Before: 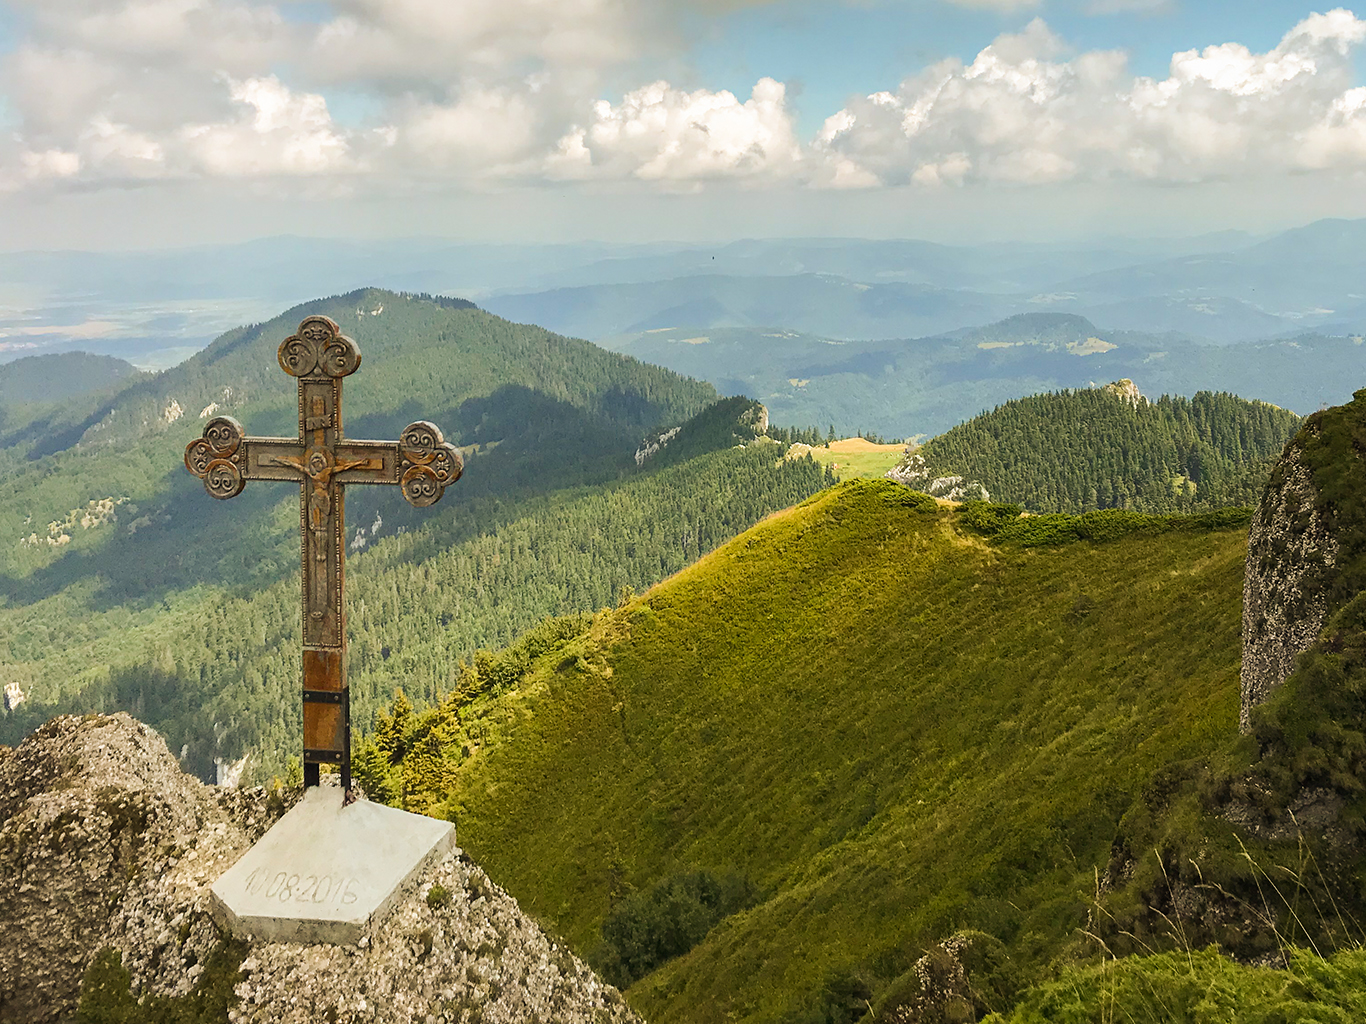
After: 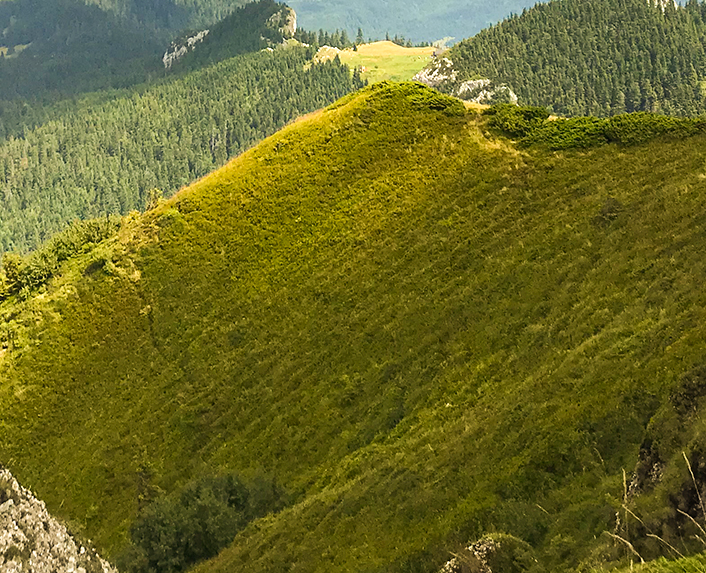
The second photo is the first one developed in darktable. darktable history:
exposure: exposure 0.288 EV, compensate exposure bias true, compensate highlight preservation false
crop: left 34.619%, top 38.848%, right 13.659%, bottom 5.143%
